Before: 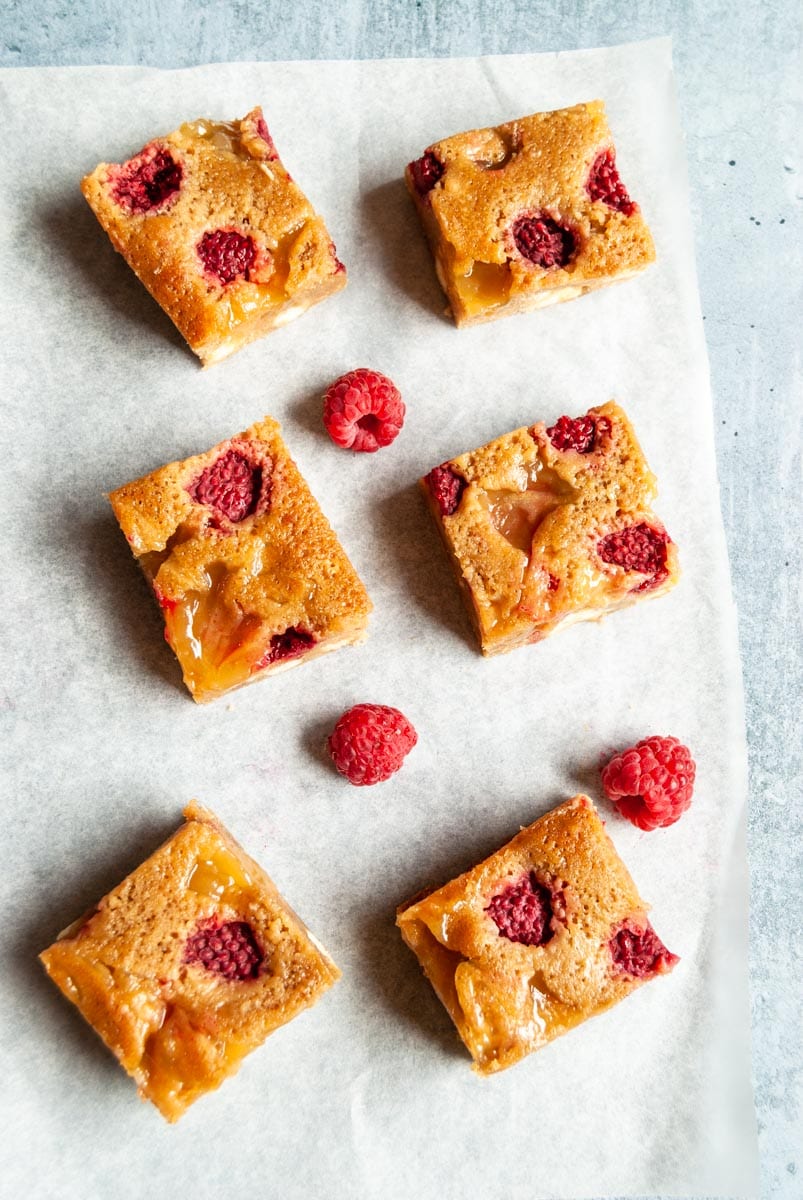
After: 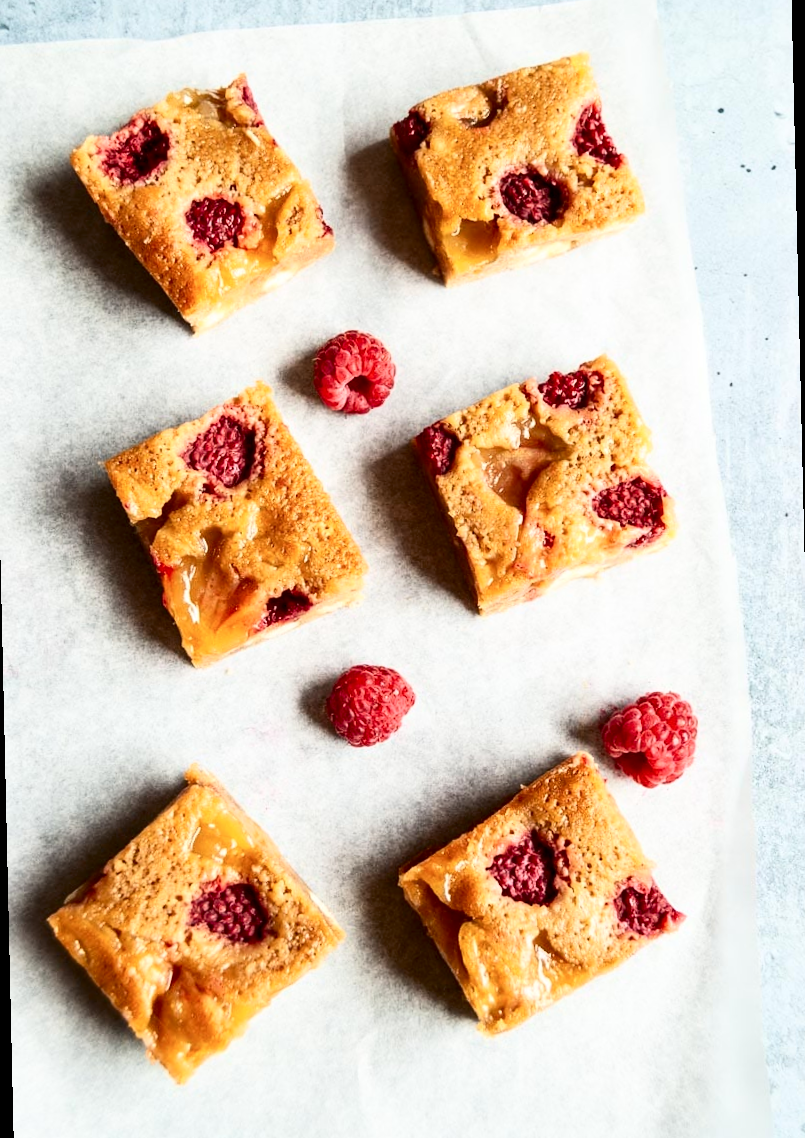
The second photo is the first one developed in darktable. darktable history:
rotate and perspective: rotation -1.32°, lens shift (horizontal) -0.031, crop left 0.015, crop right 0.985, crop top 0.047, crop bottom 0.982
contrast brightness saturation: contrast 0.28
